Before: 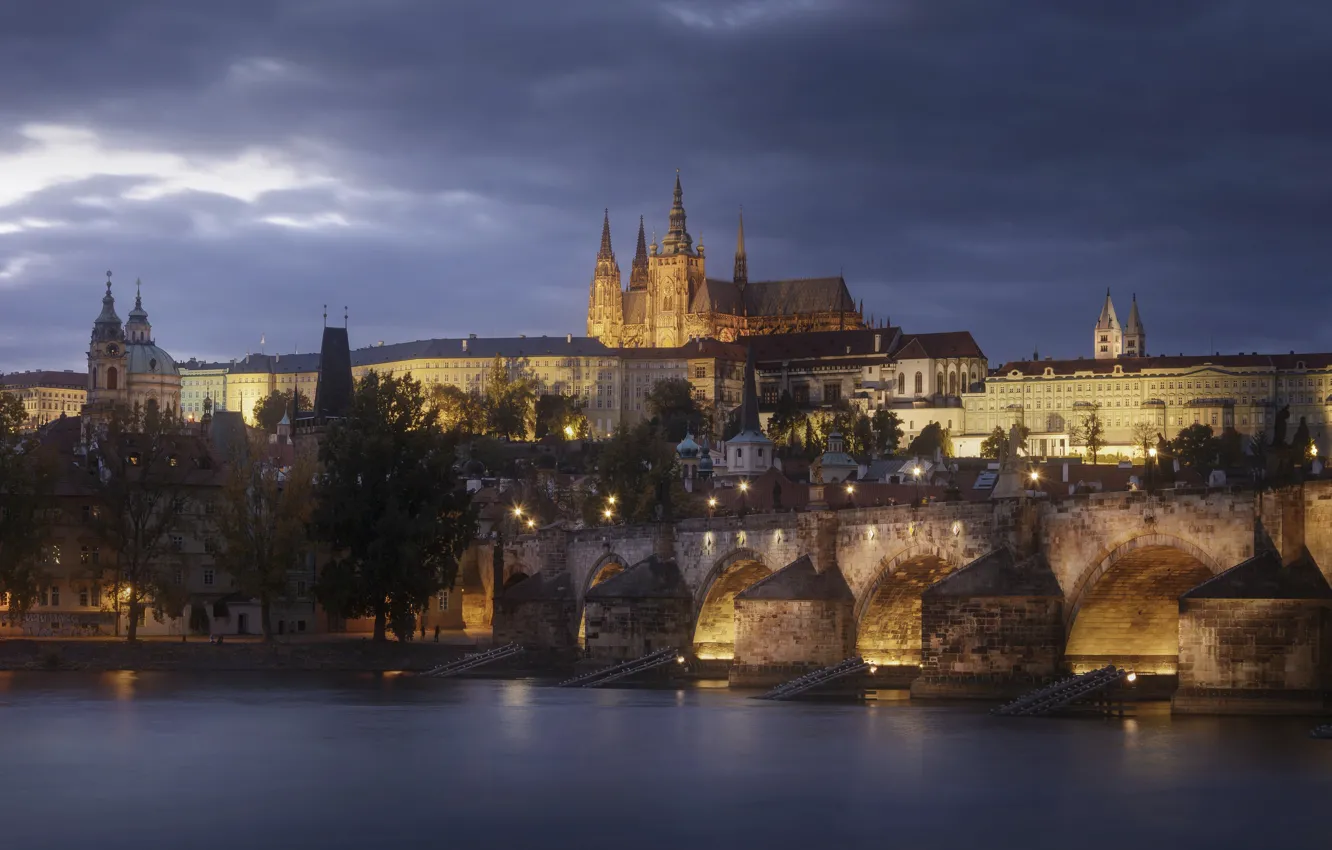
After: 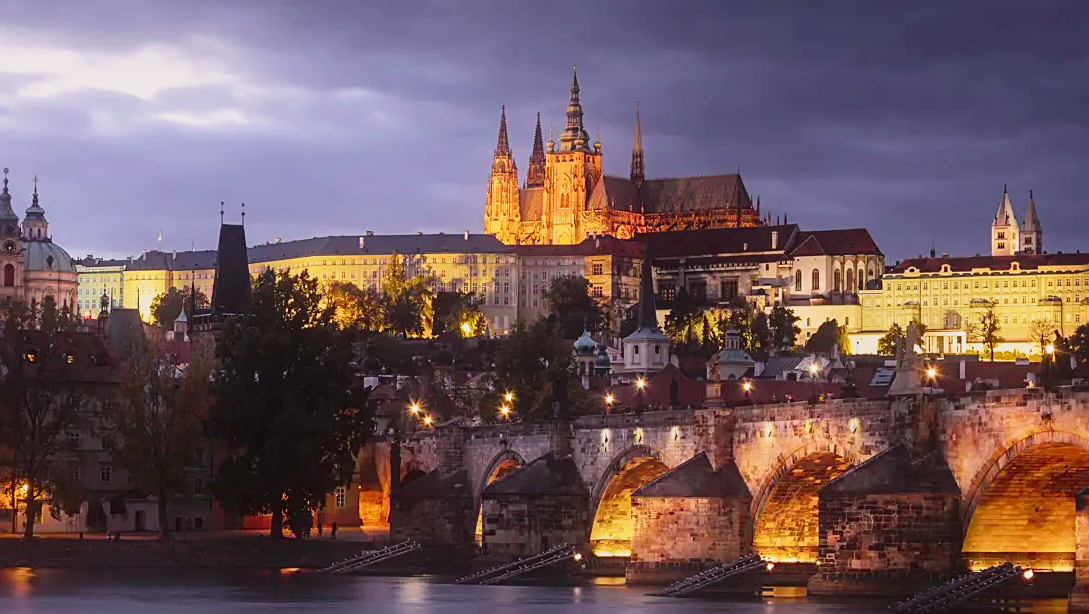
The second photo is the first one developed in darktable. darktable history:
base curve: curves: ch0 [(0, 0) (0.579, 0.807) (1, 1)], preserve colors none
crop: left 7.782%, top 12.23%, right 10.44%, bottom 15.471%
tone curve: curves: ch0 [(0, 0) (0.106, 0.026) (0.275, 0.155) (0.392, 0.314) (0.513, 0.481) (0.657, 0.667) (1, 1)]; ch1 [(0, 0) (0.5, 0.511) (0.536, 0.579) (0.587, 0.69) (1, 1)]; ch2 [(0, 0) (0.5, 0.5) (0.55, 0.552) (0.625, 0.699) (1, 1)], color space Lab, independent channels, preserve colors none
sharpen: on, module defaults
contrast brightness saturation: contrast -0.151, brightness 0.054, saturation -0.12
